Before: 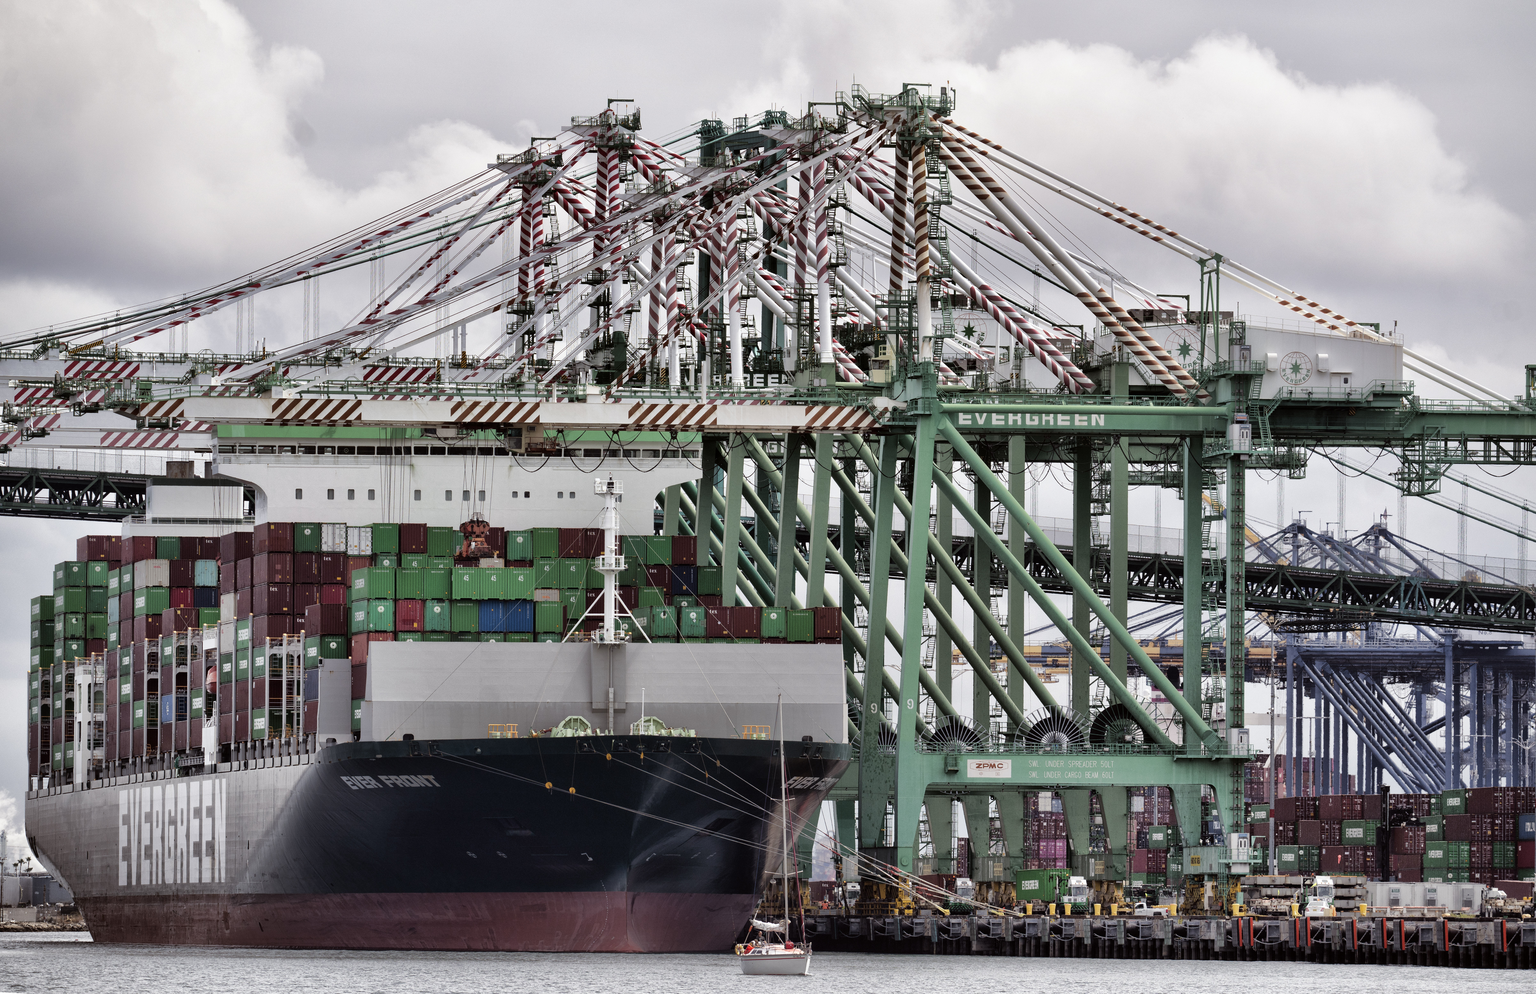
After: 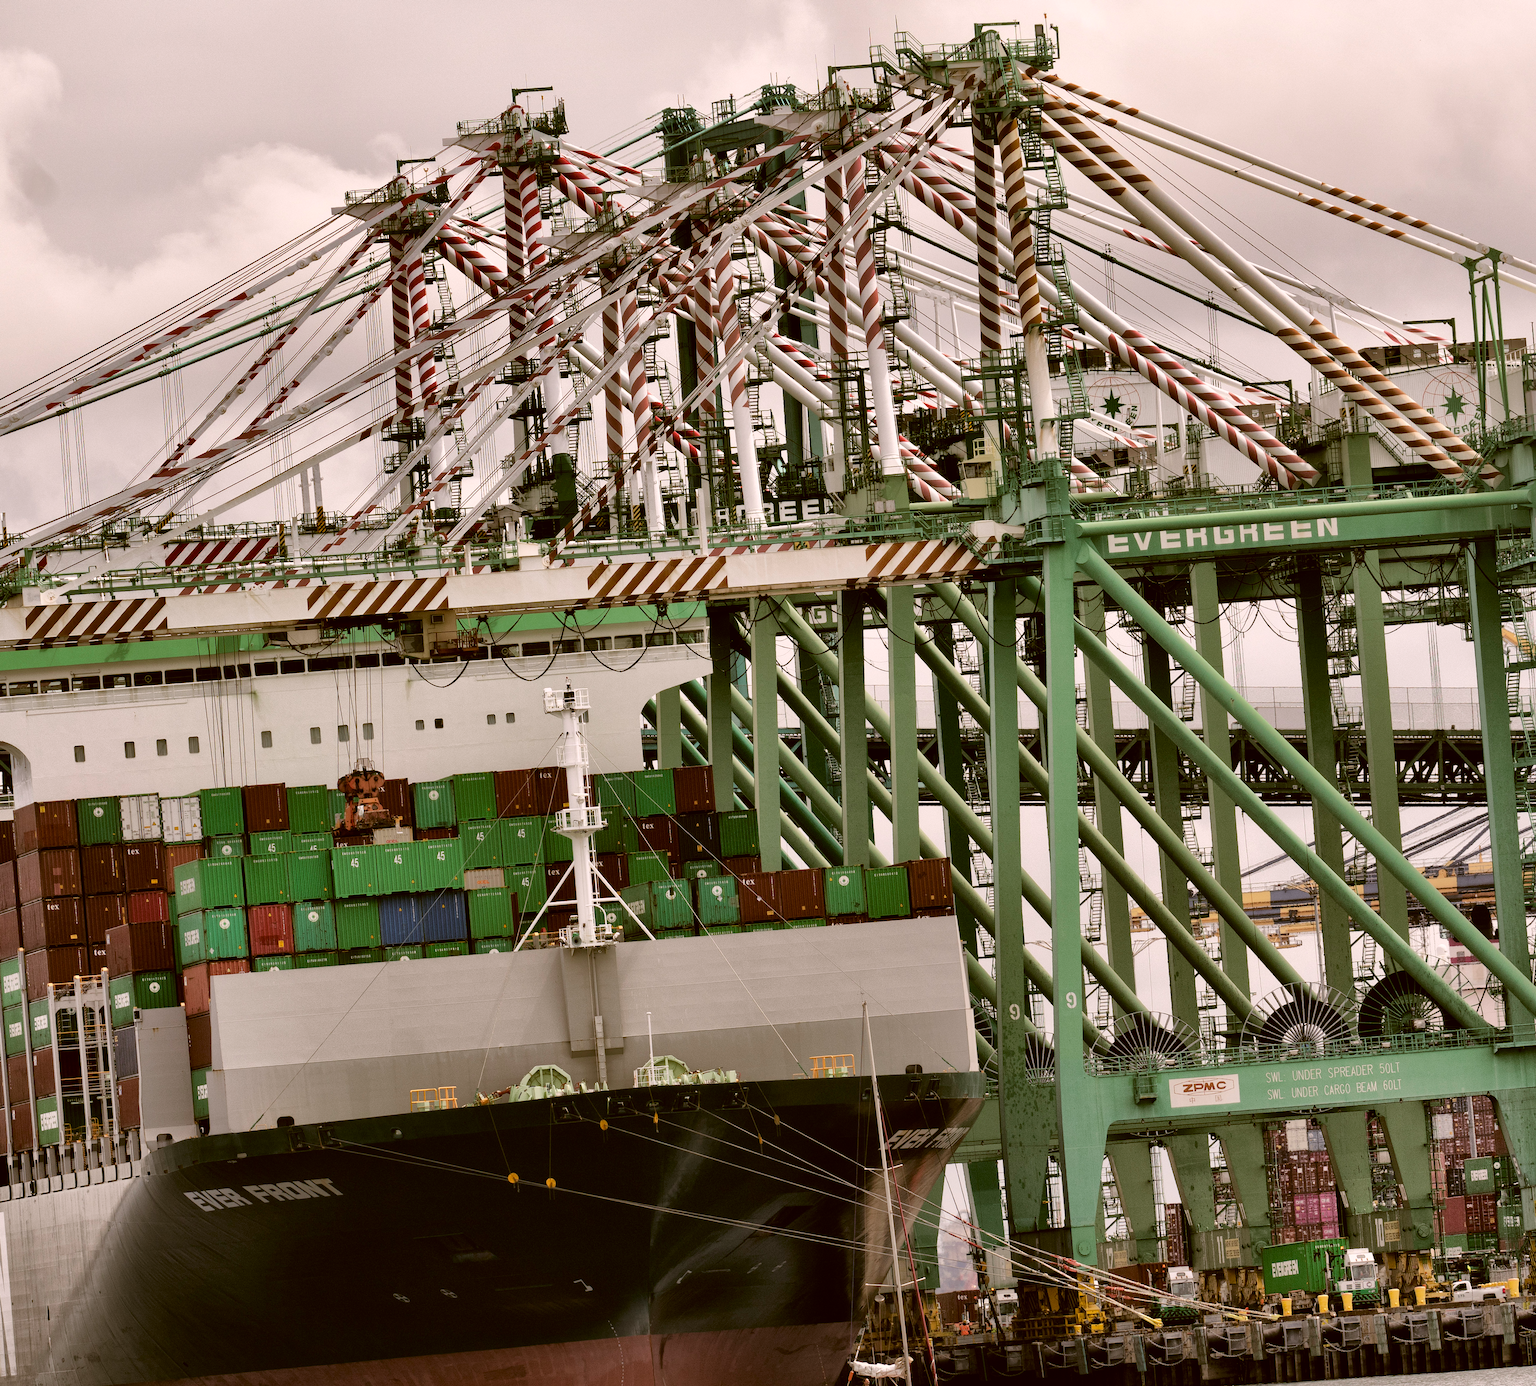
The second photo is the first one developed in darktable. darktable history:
white balance: emerald 1
rotate and perspective: rotation -5°, crop left 0.05, crop right 0.952, crop top 0.11, crop bottom 0.89
crop and rotate: left 14.436%, right 18.898%
color calibration: x 0.367, y 0.379, temperature 4395.86 K
color correction: highlights a* 8.98, highlights b* 15.09, shadows a* -0.49, shadows b* 26.52
